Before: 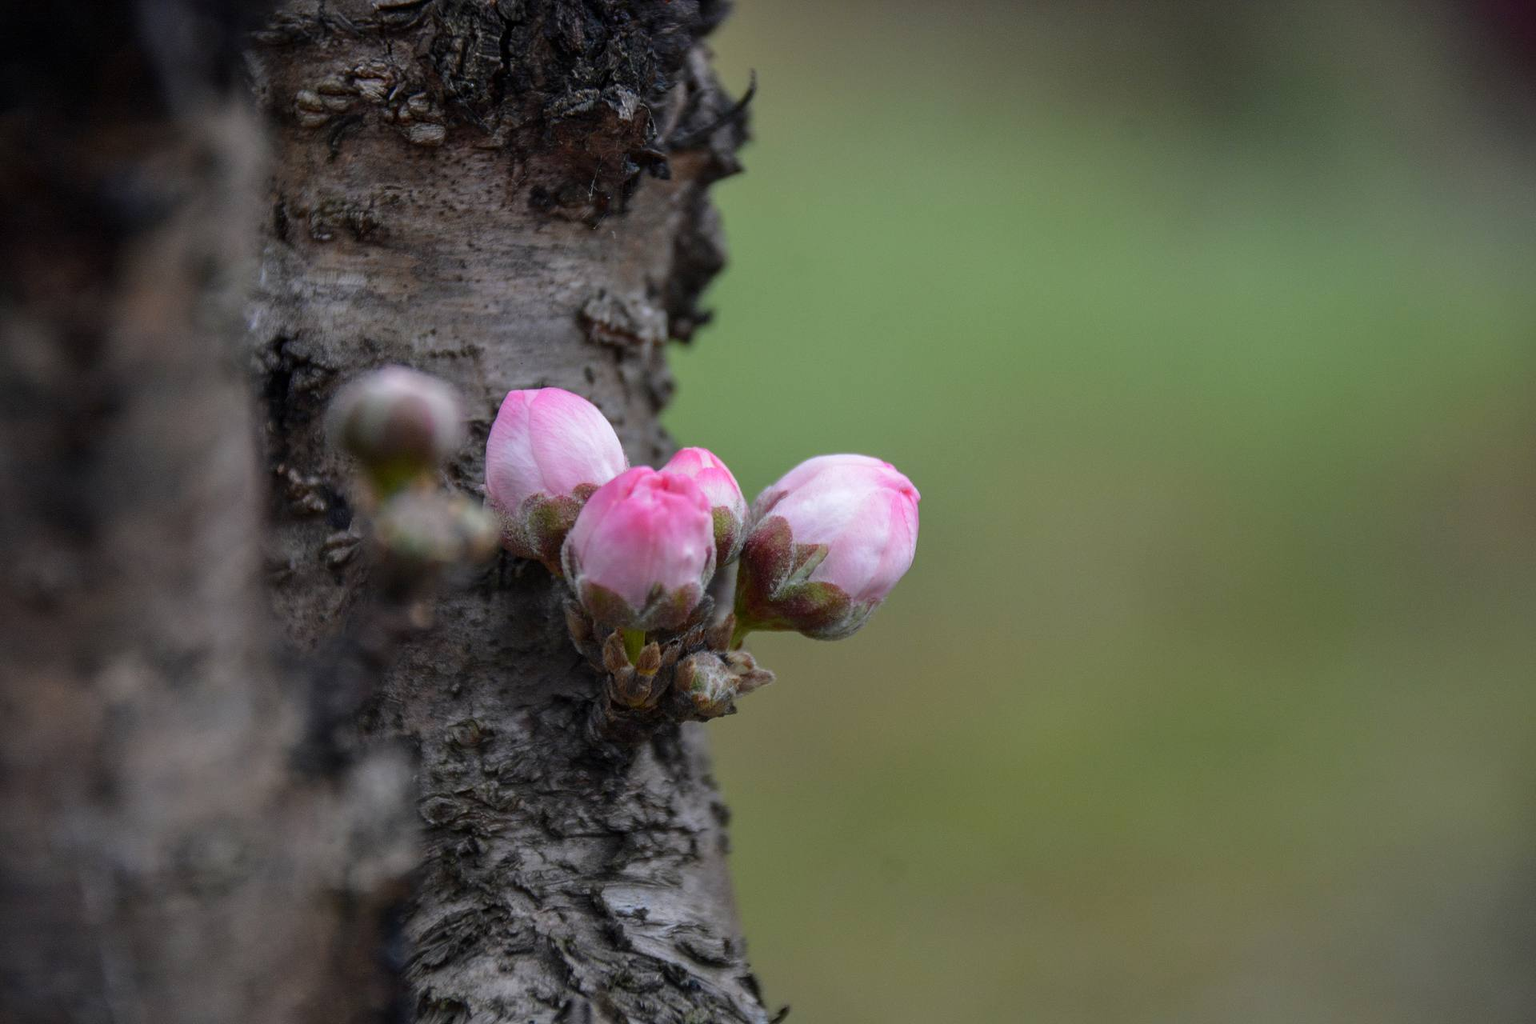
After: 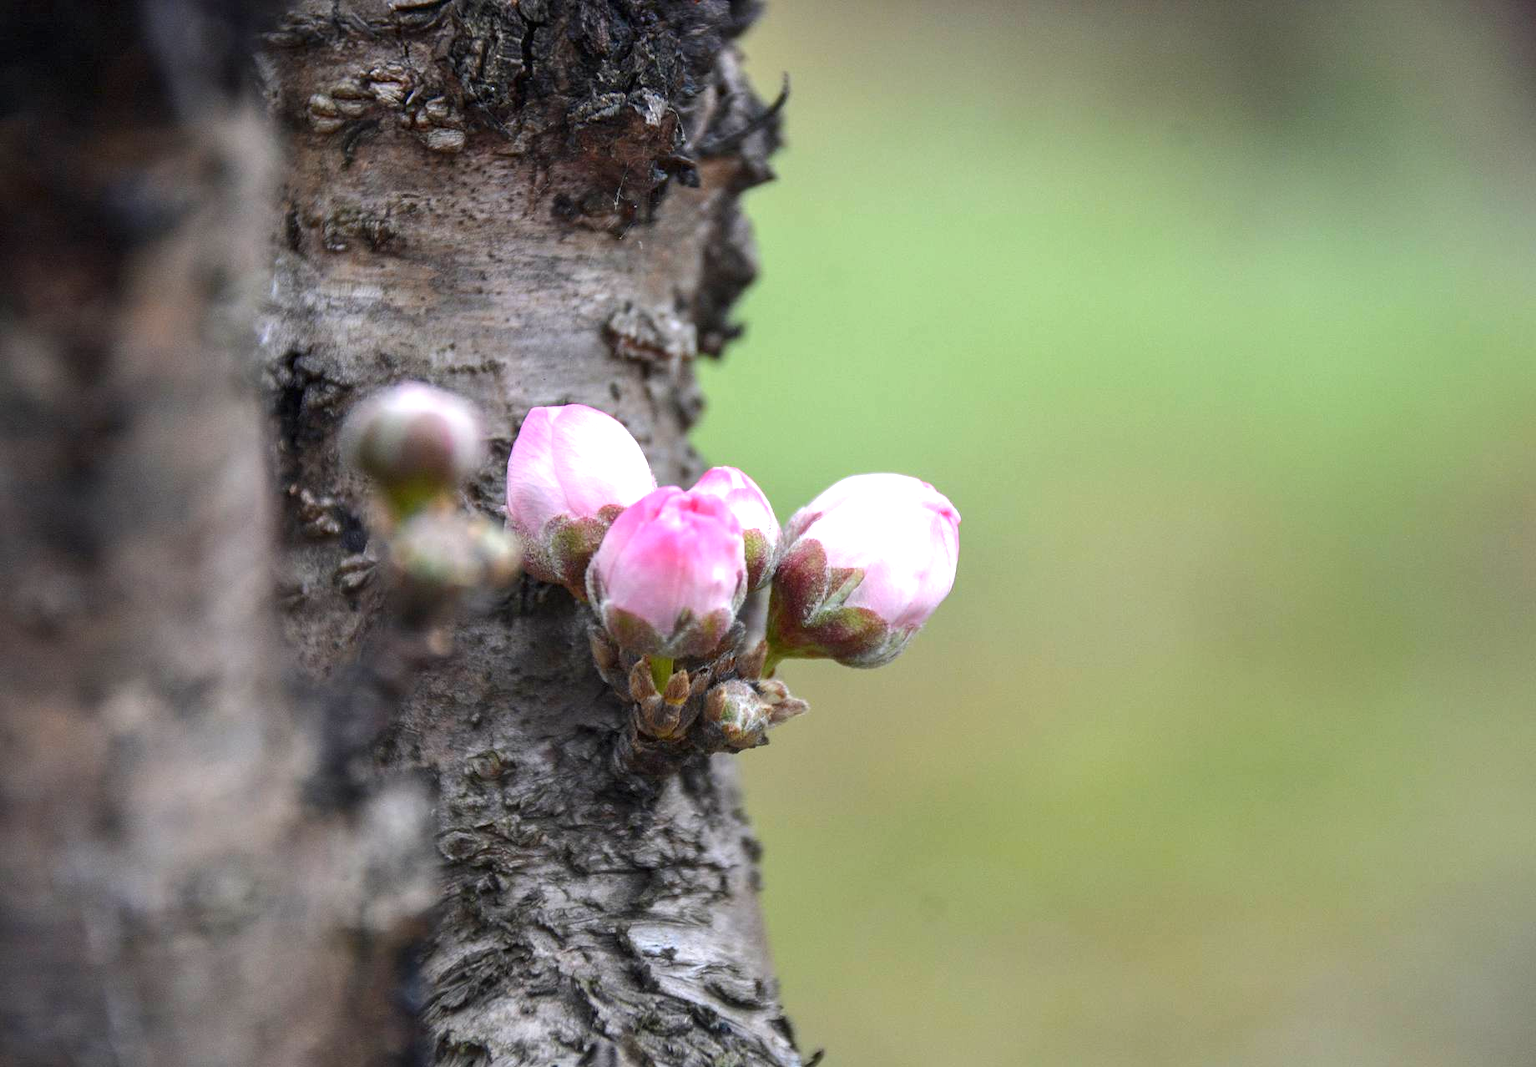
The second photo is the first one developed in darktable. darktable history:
exposure: black level correction 0, exposure 1.2 EV, compensate exposure bias true, compensate highlight preservation false
crop: right 4.126%, bottom 0.031%
